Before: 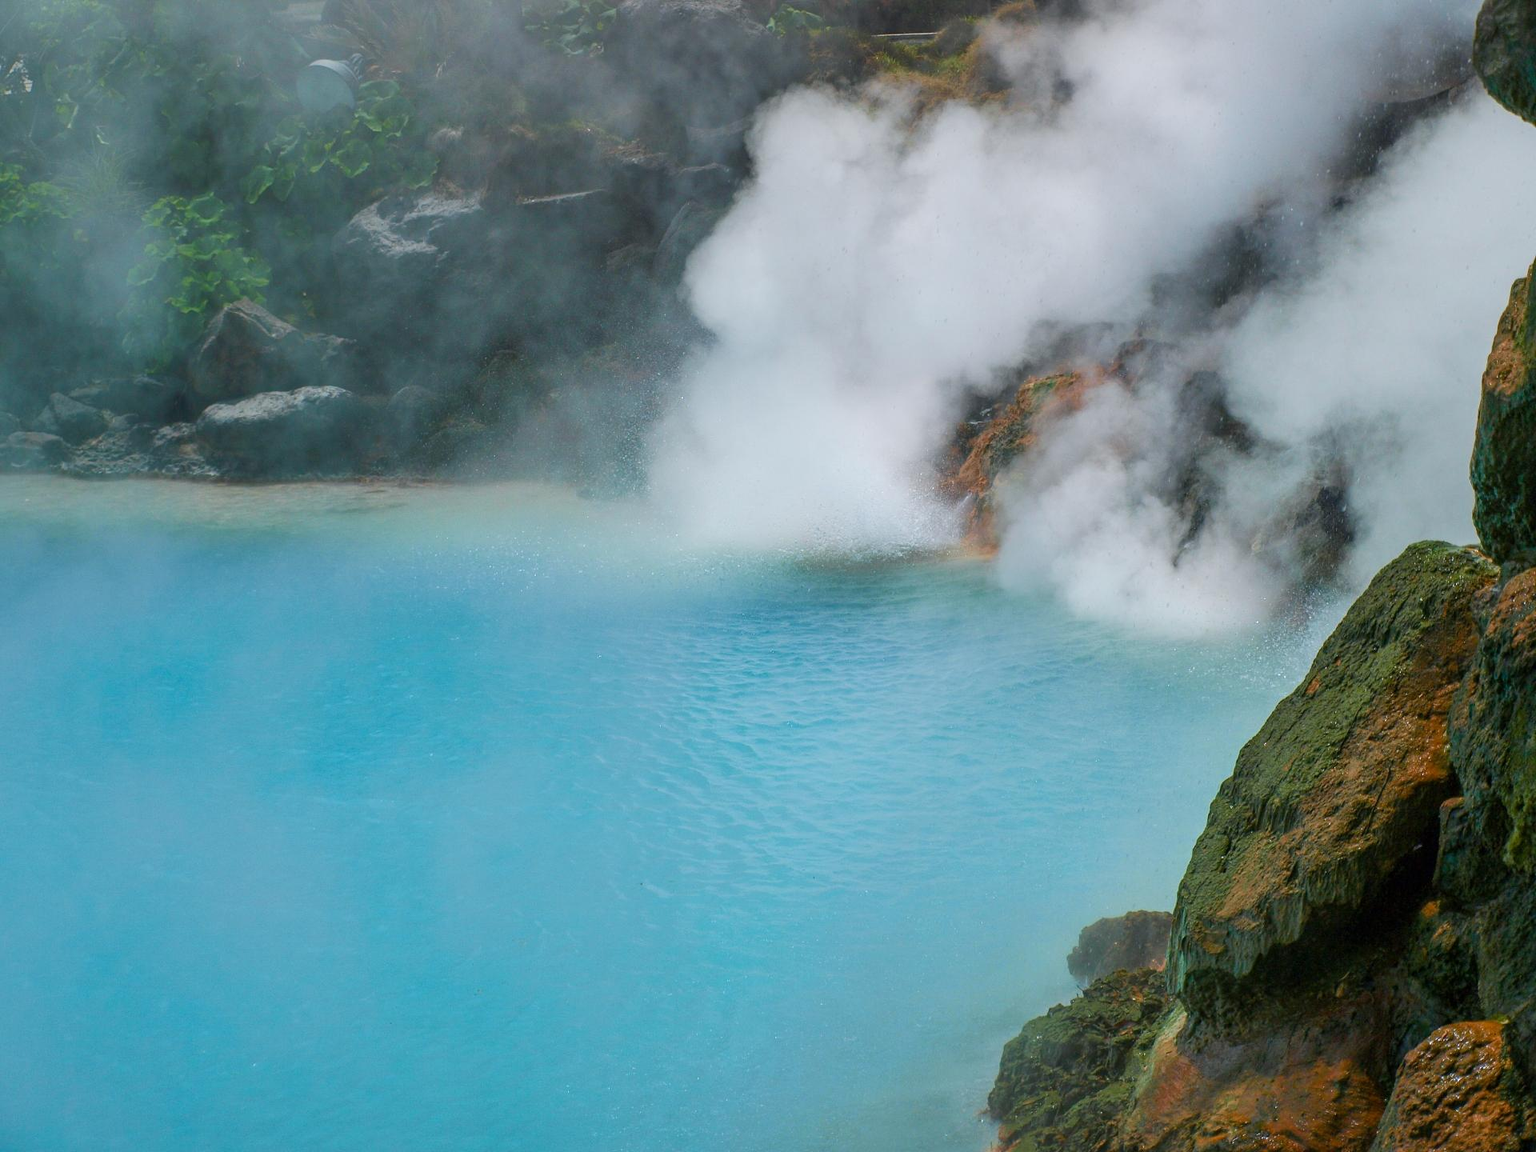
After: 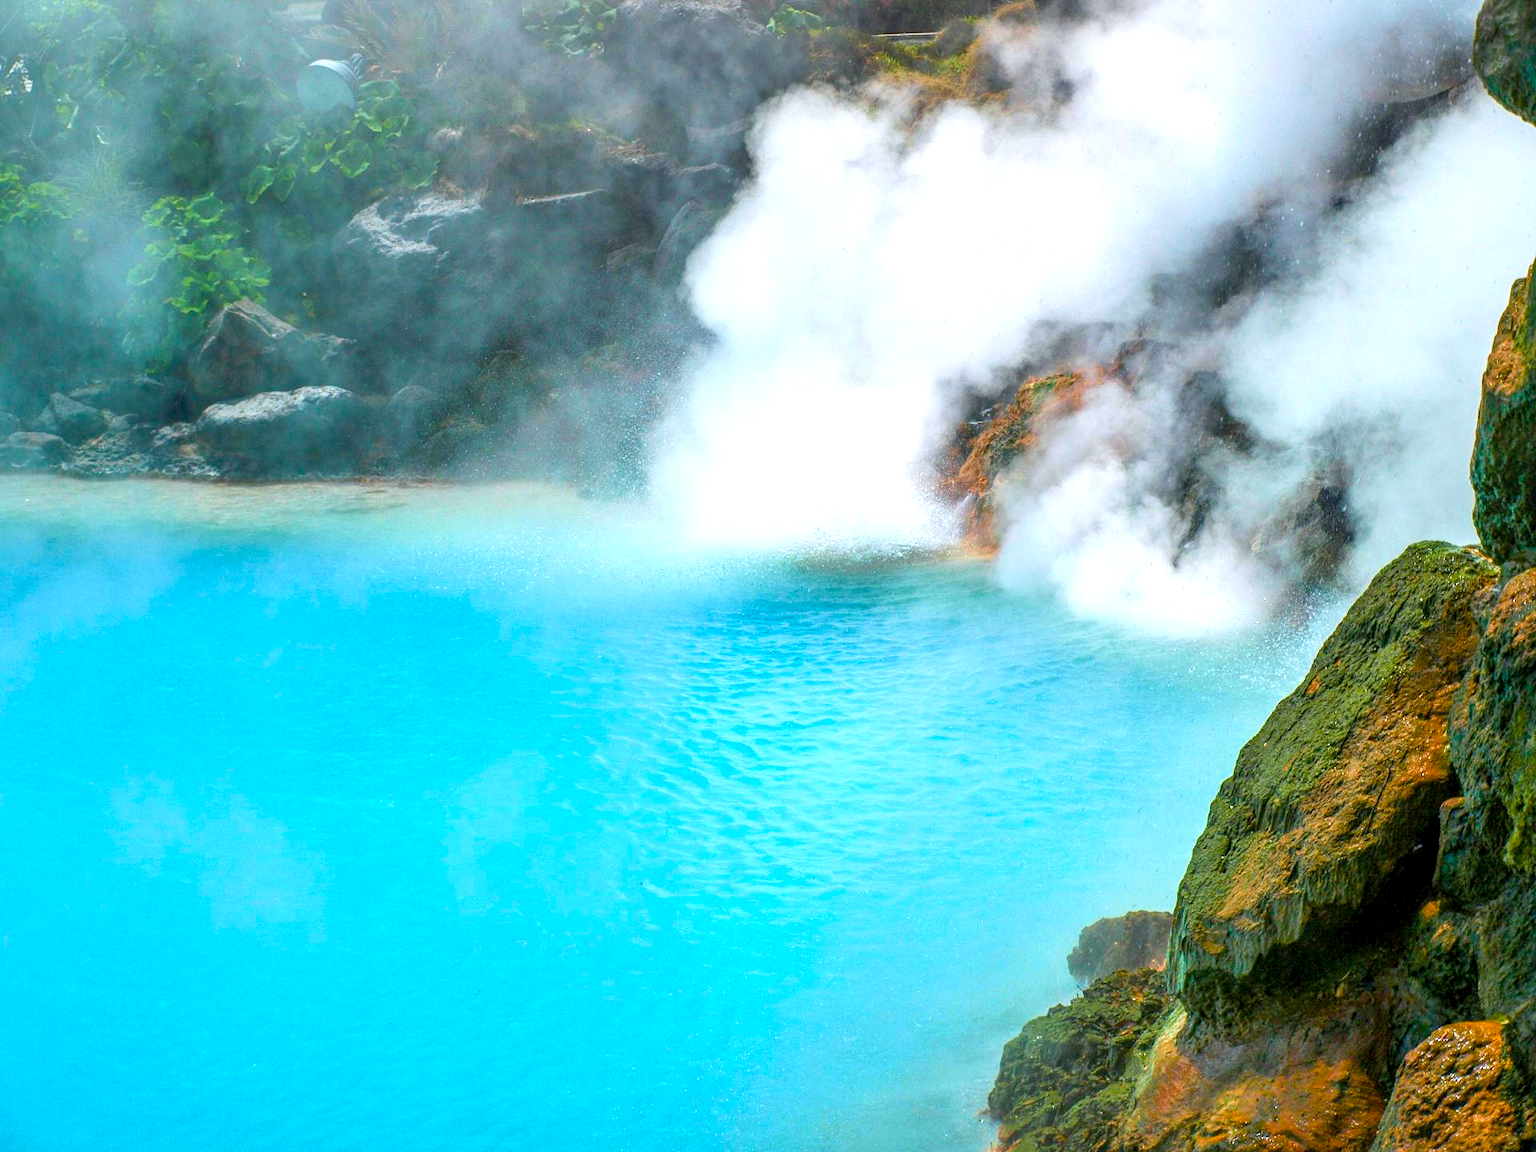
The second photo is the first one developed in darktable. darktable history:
color balance rgb: power › hue 75.07°, global offset › luminance -0.506%, linear chroma grading › global chroma 3.697%, perceptual saturation grading › global saturation 0.605%, global vibrance 42.171%
local contrast: on, module defaults
exposure: black level correction -0.001, exposure 0.91 EV, compensate highlight preservation false
